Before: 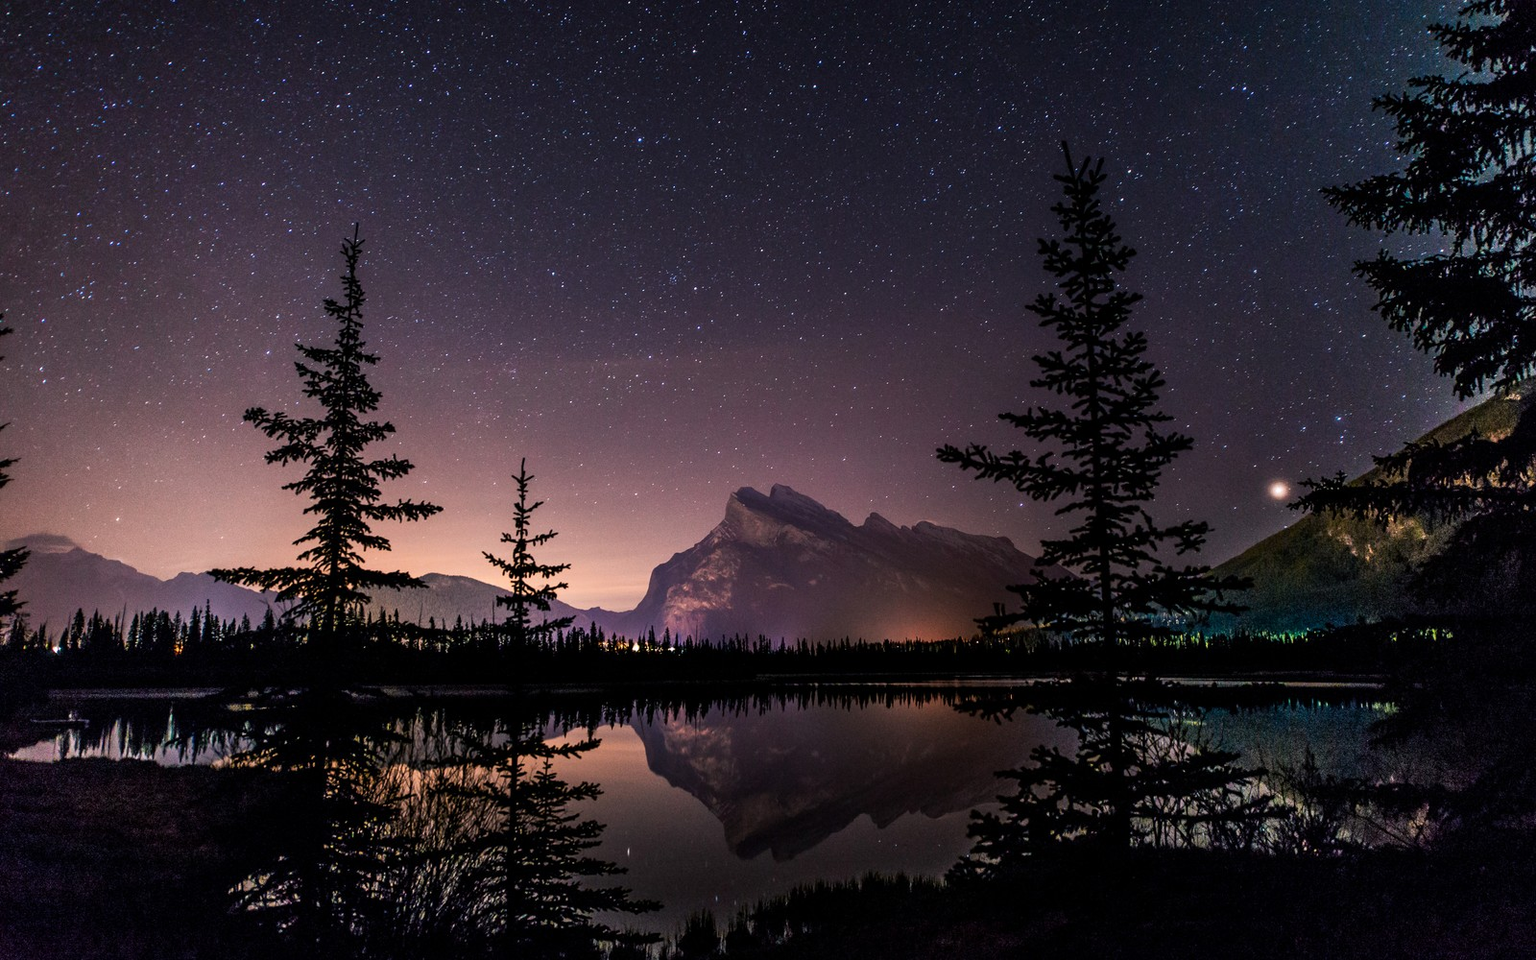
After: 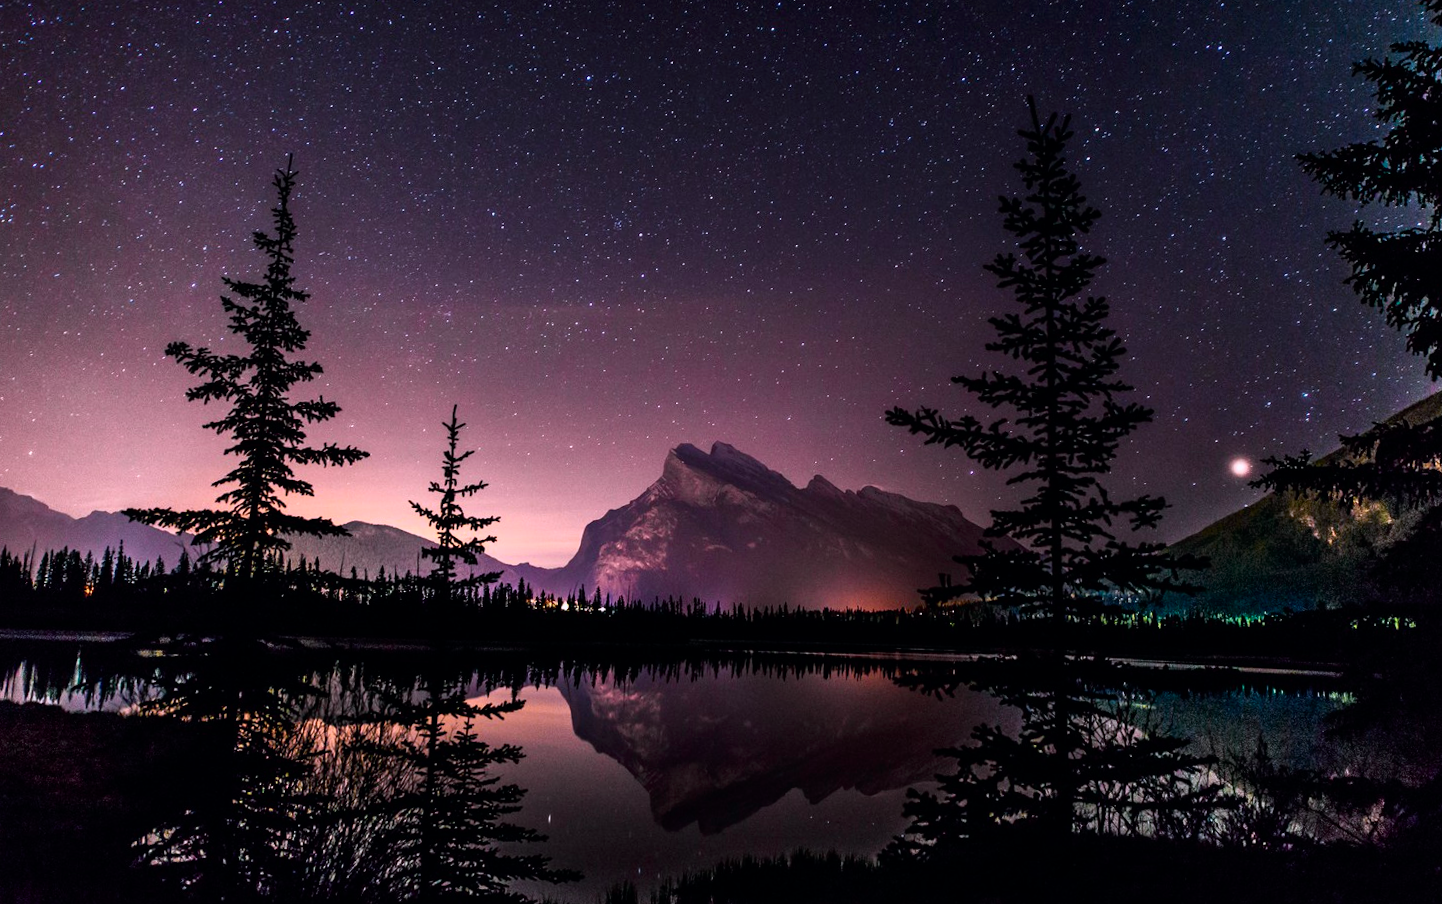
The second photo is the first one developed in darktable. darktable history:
tone curve: curves: ch0 [(0, 0) (0.051, 0.027) (0.096, 0.071) (0.241, 0.247) (0.455, 0.52) (0.594, 0.692) (0.715, 0.845) (0.84, 0.936) (1, 1)]; ch1 [(0, 0) (0.1, 0.038) (0.318, 0.243) (0.399, 0.351) (0.478, 0.469) (0.499, 0.499) (0.534, 0.549) (0.565, 0.605) (0.601, 0.644) (0.666, 0.701) (1, 1)]; ch2 [(0, 0) (0.453, 0.45) (0.479, 0.483) (0.504, 0.499) (0.52, 0.508) (0.561, 0.573) (0.592, 0.617) (0.824, 0.815) (1, 1)], color space Lab, independent channels, preserve colors none
exposure: exposure -0.242 EV, compensate highlight preservation false
crop and rotate: angle -2.11°, left 3.161%, top 3.795%, right 1.441%, bottom 0.475%
color calibration: illuminant as shot in camera, x 0.358, y 0.373, temperature 4628.91 K
